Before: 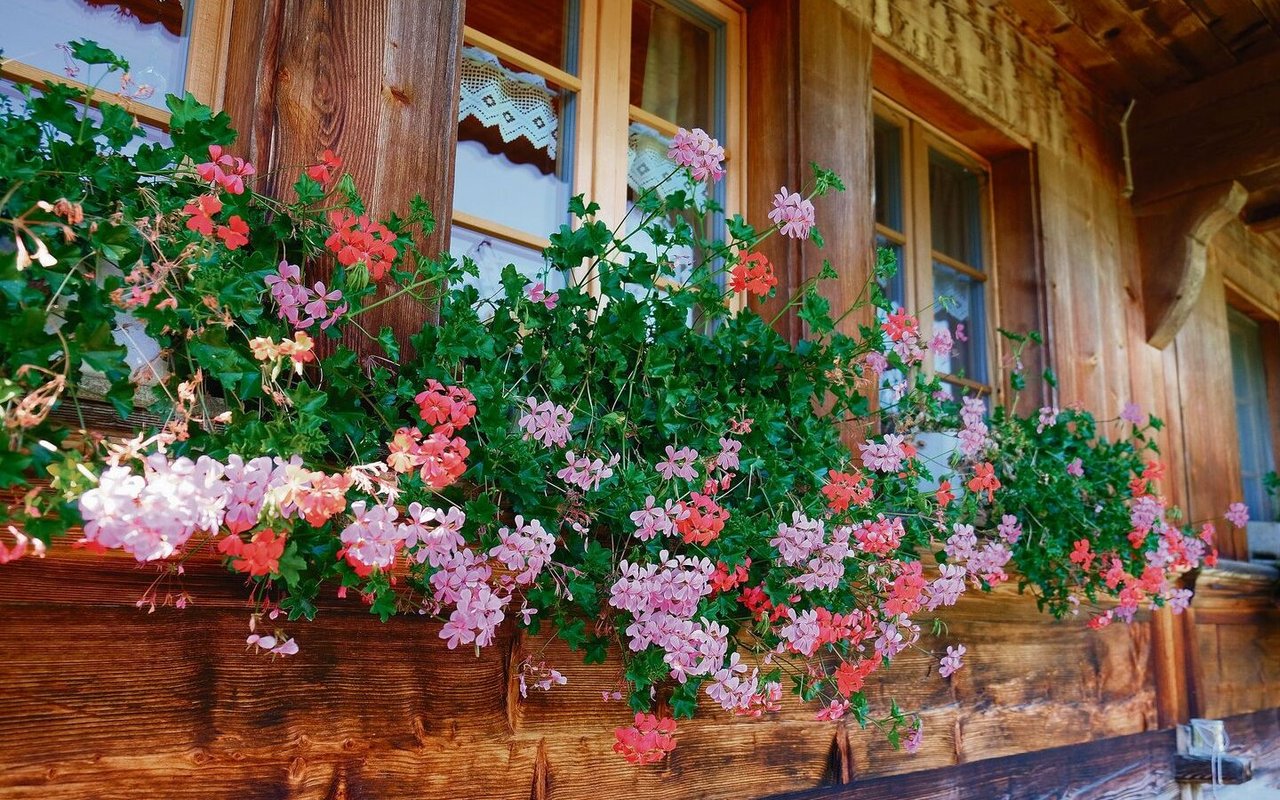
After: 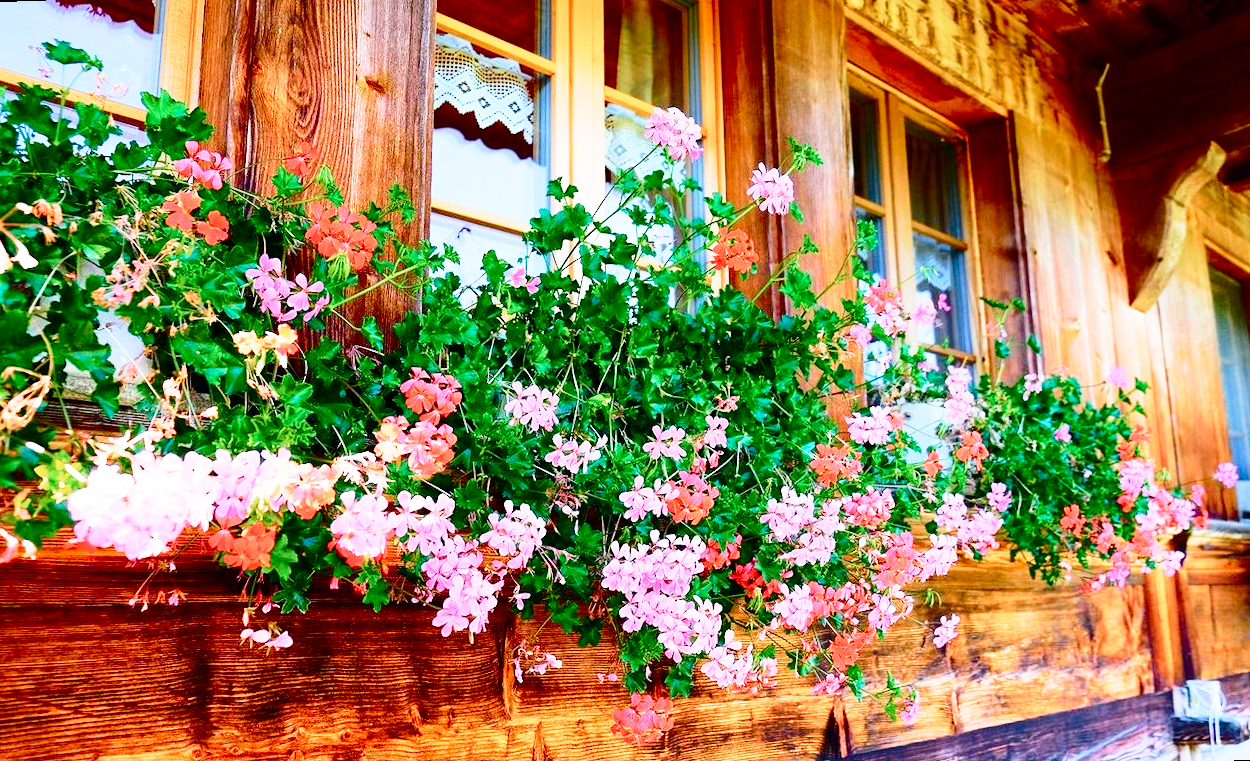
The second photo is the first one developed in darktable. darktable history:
tone curve: curves: ch0 [(0, 0) (0.126, 0.061) (0.338, 0.285) (0.494, 0.518) (0.703, 0.762) (1, 1)]; ch1 [(0, 0) (0.364, 0.322) (0.443, 0.441) (0.5, 0.501) (0.55, 0.578) (1, 1)]; ch2 [(0, 0) (0.44, 0.424) (0.501, 0.499) (0.557, 0.564) (0.613, 0.682) (0.707, 0.746) (1, 1)], color space Lab, independent channels, preserve colors none
rotate and perspective: rotation -2°, crop left 0.022, crop right 0.978, crop top 0.049, crop bottom 0.951
base curve: curves: ch0 [(0, 0) (0.012, 0.01) (0.073, 0.168) (0.31, 0.711) (0.645, 0.957) (1, 1)], preserve colors none
